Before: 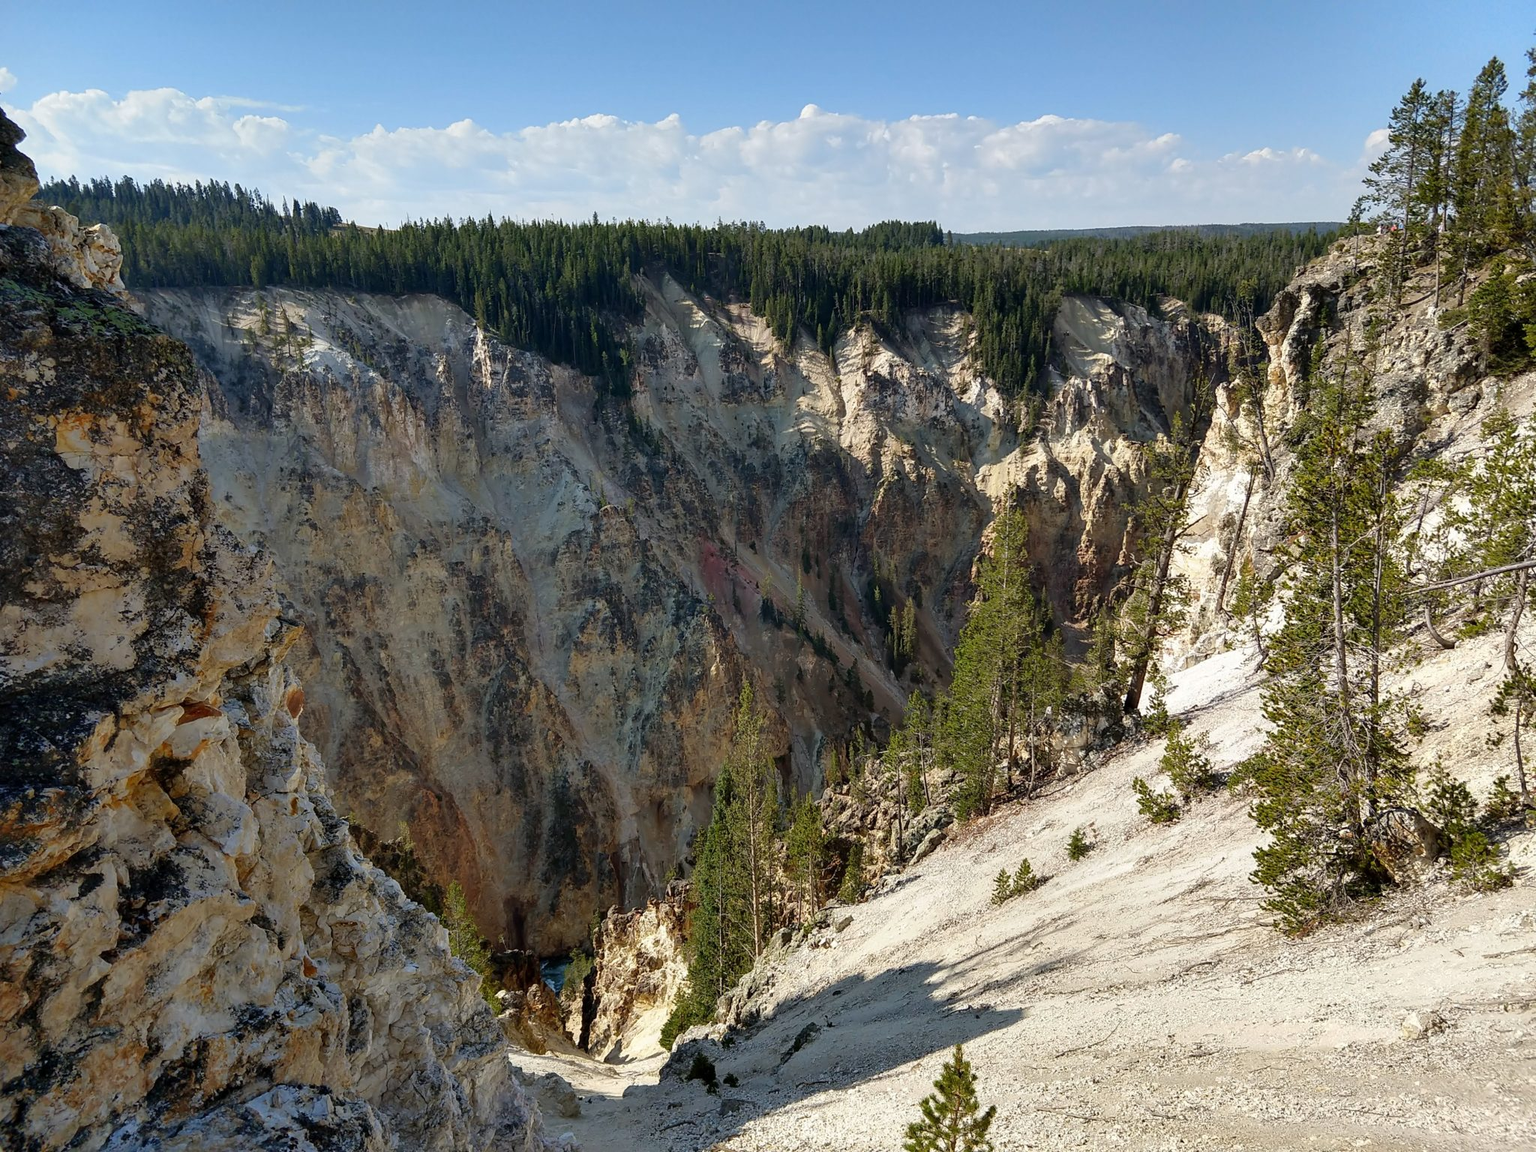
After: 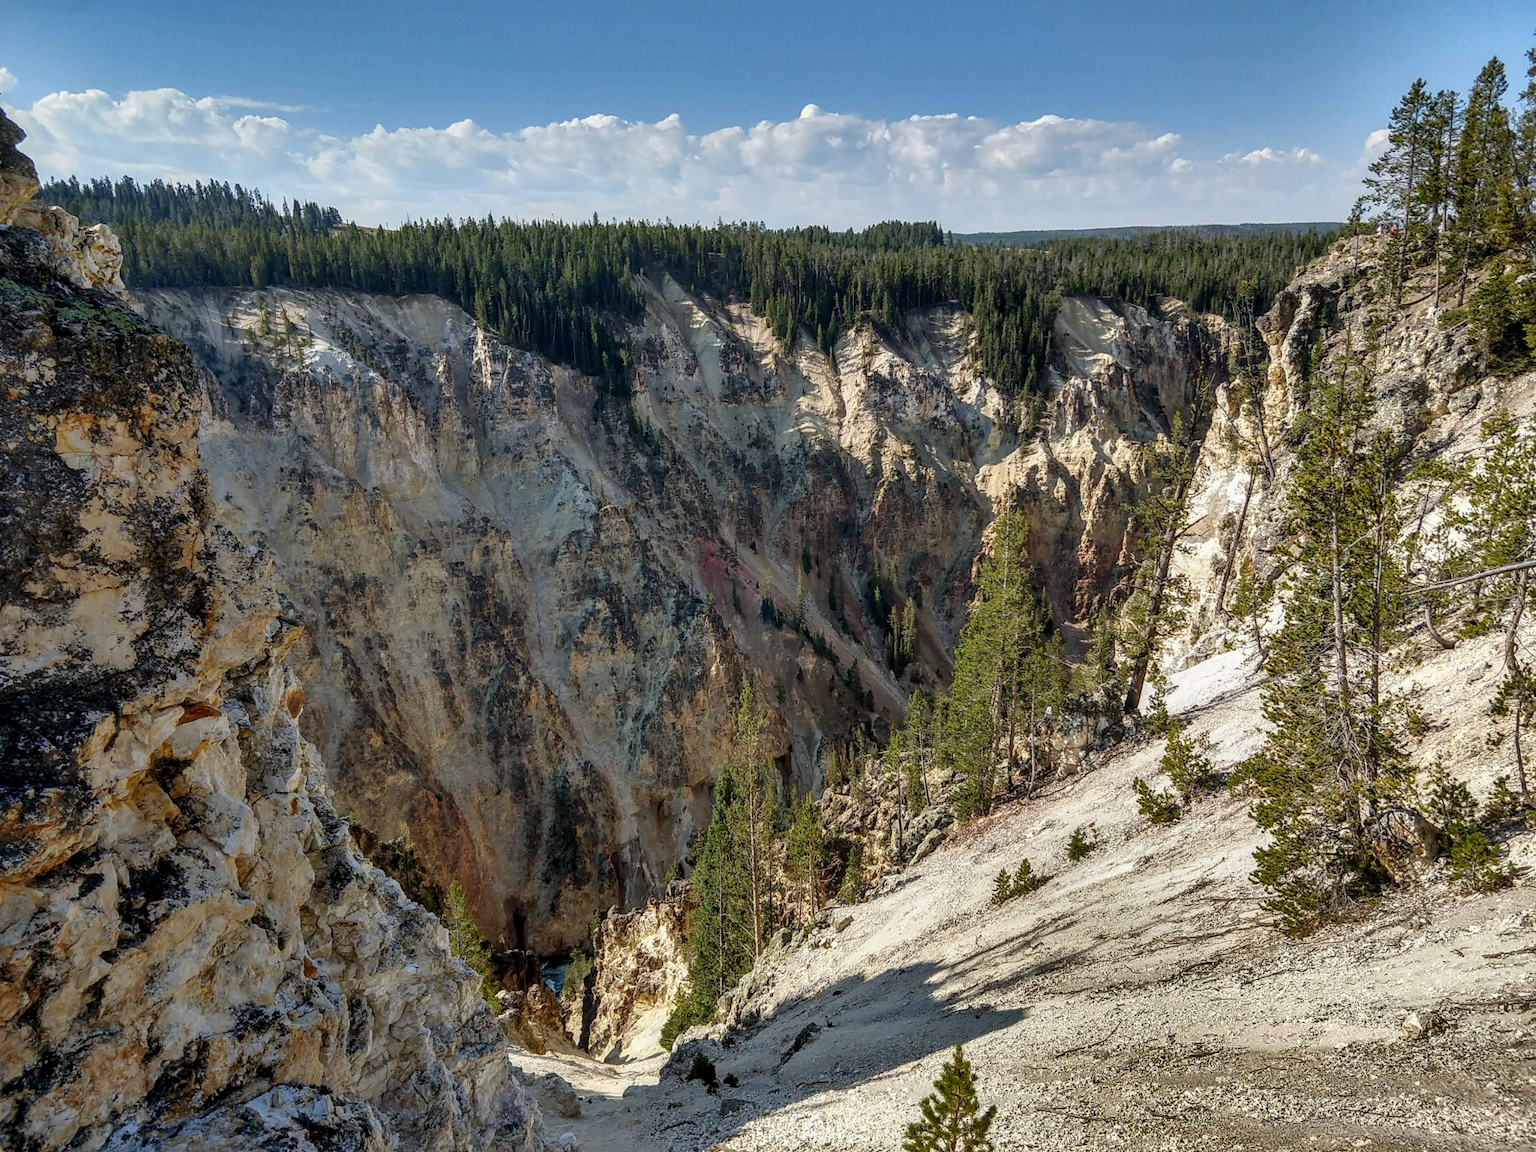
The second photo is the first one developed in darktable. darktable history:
local contrast: highlights 5%, shadows 7%, detail 133%
shadows and highlights: shadows 24.37, highlights -77.89, soften with gaussian
